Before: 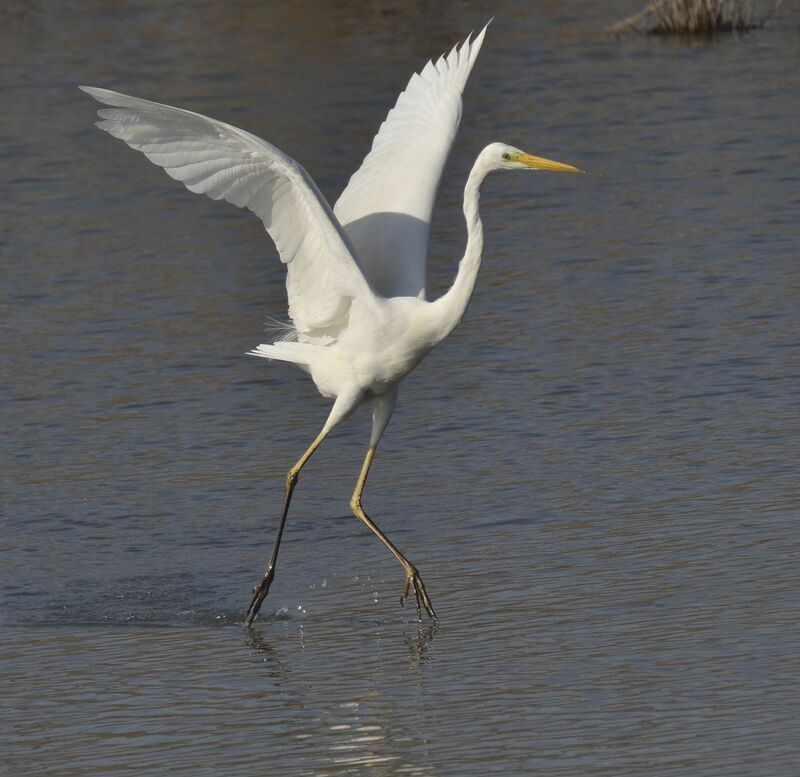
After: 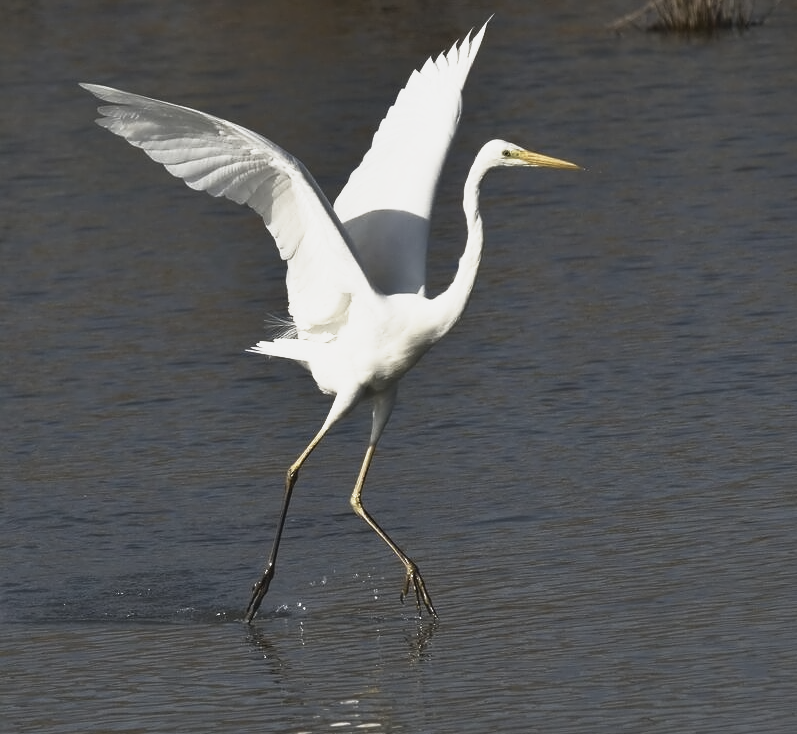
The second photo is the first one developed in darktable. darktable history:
base curve: curves: ch0 [(0, 0) (0.495, 0.917) (1, 1)], preserve colors none
crop: top 0.448%, right 0.264%, bottom 5.045%
color balance rgb: perceptual saturation grading › highlights -31.88%, perceptual saturation grading › mid-tones 5.8%, perceptual saturation grading › shadows 18.12%, perceptual brilliance grading › highlights 3.62%, perceptual brilliance grading › mid-tones -18.12%, perceptual brilliance grading › shadows -41.3%
contrast equalizer: y [[0.5 ×4, 0.525, 0.667], [0.5 ×6], [0.5 ×6], [0 ×4, 0.042, 0], [0, 0, 0.004, 0.1, 0.191, 0.131]]
contrast brightness saturation: contrast -0.08, brightness -0.04, saturation -0.11
